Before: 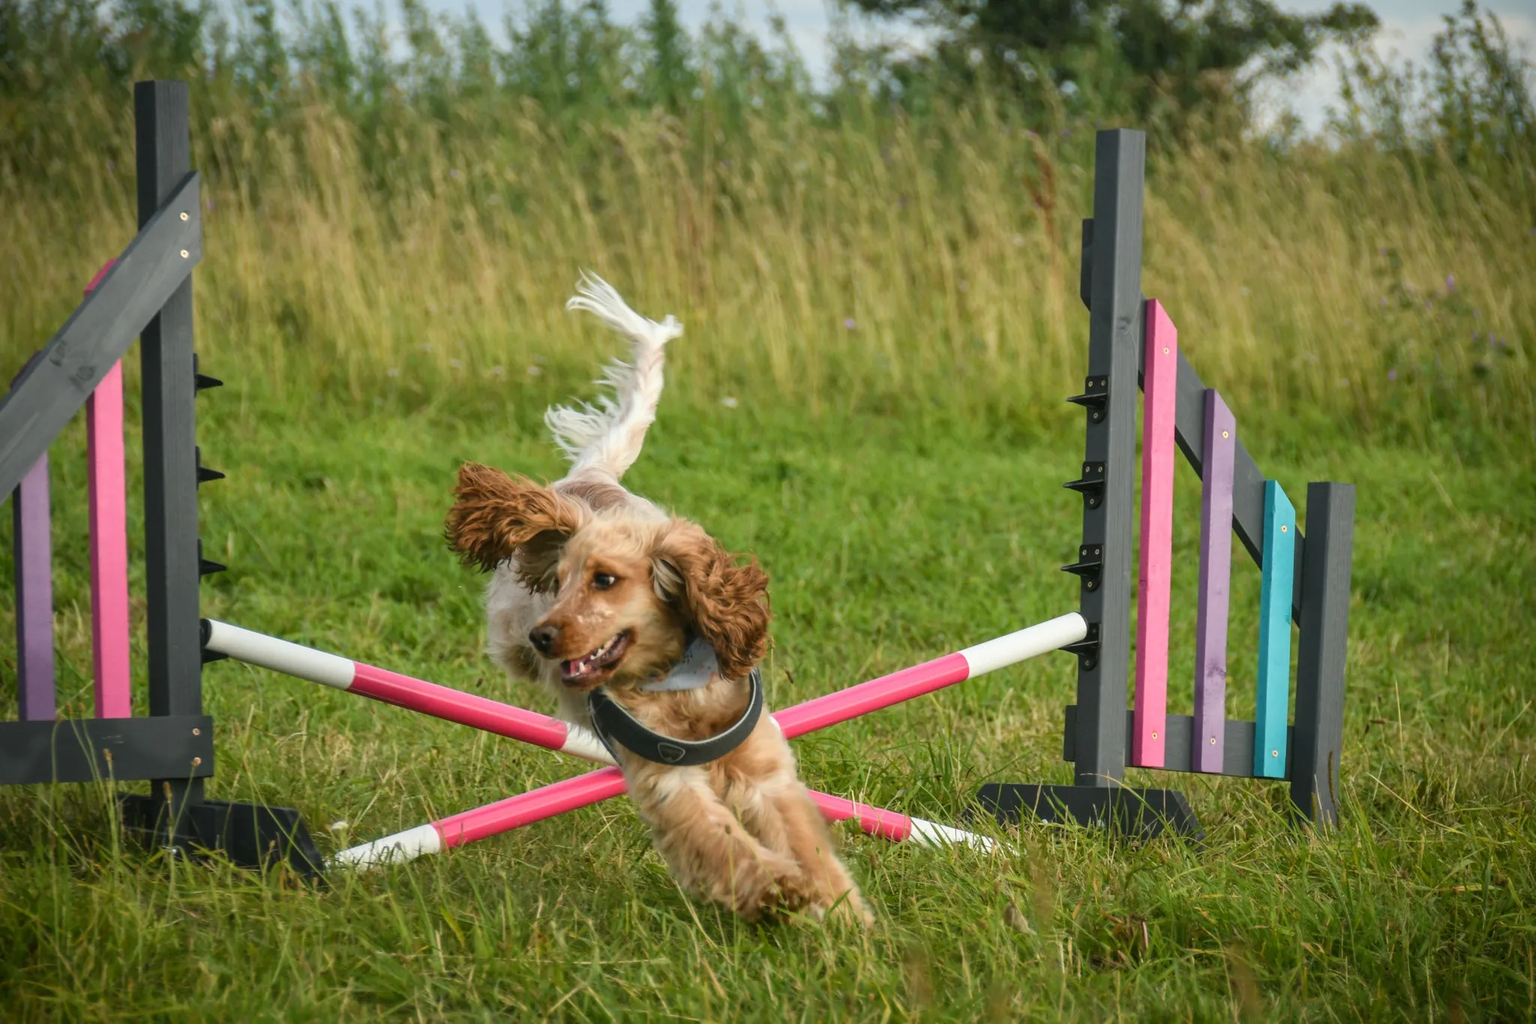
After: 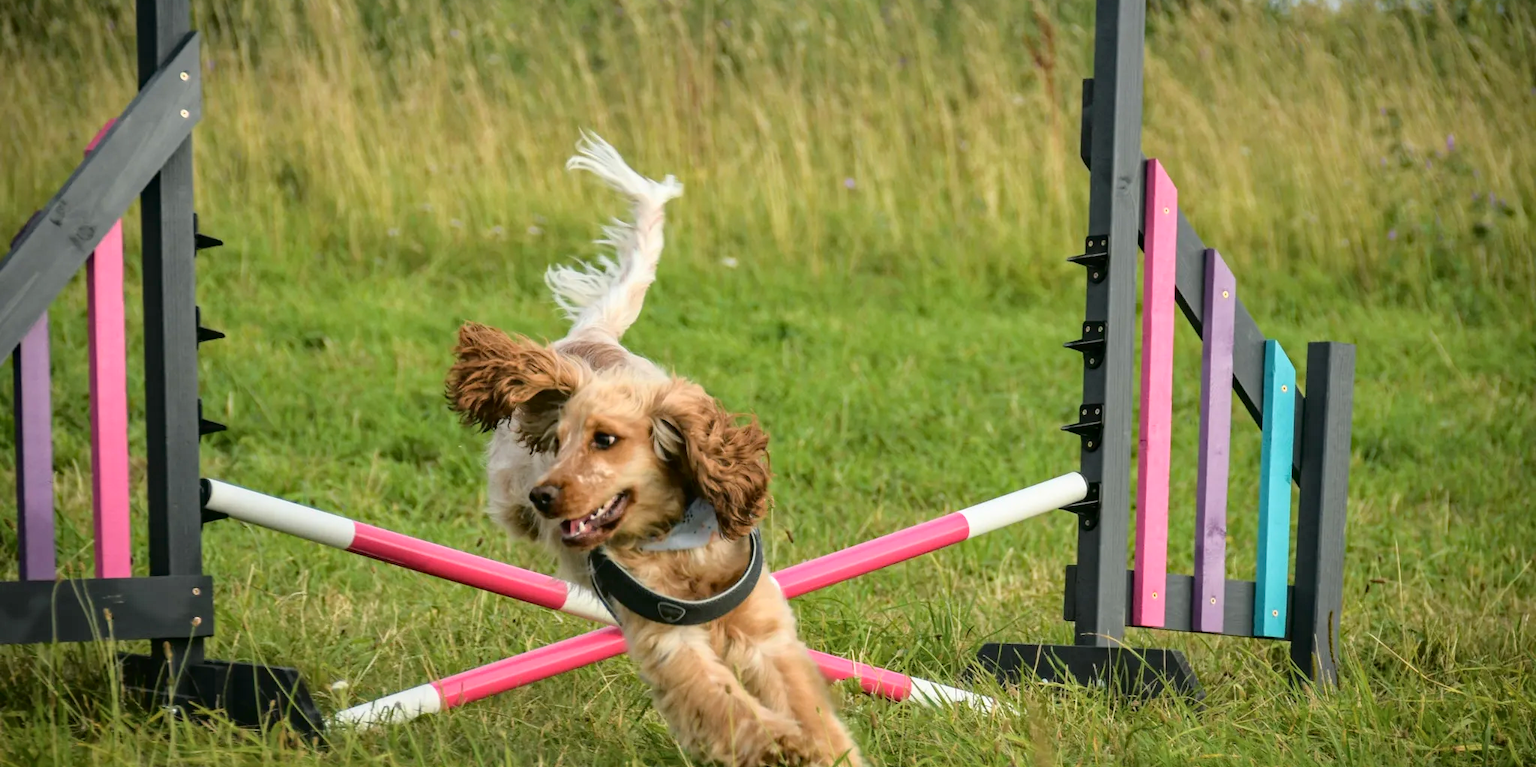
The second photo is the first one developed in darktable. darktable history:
haze removal: adaptive false
crop: top 13.738%, bottom 11.268%
tone curve: curves: ch0 [(0, 0) (0.003, 0.003) (0.011, 0.006) (0.025, 0.015) (0.044, 0.025) (0.069, 0.034) (0.1, 0.052) (0.136, 0.092) (0.177, 0.157) (0.224, 0.228) (0.277, 0.305) (0.335, 0.392) (0.399, 0.466) (0.468, 0.543) (0.543, 0.612) (0.623, 0.692) (0.709, 0.78) (0.801, 0.865) (0.898, 0.935) (1, 1)], color space Lab, independent channels, preserve colors none
